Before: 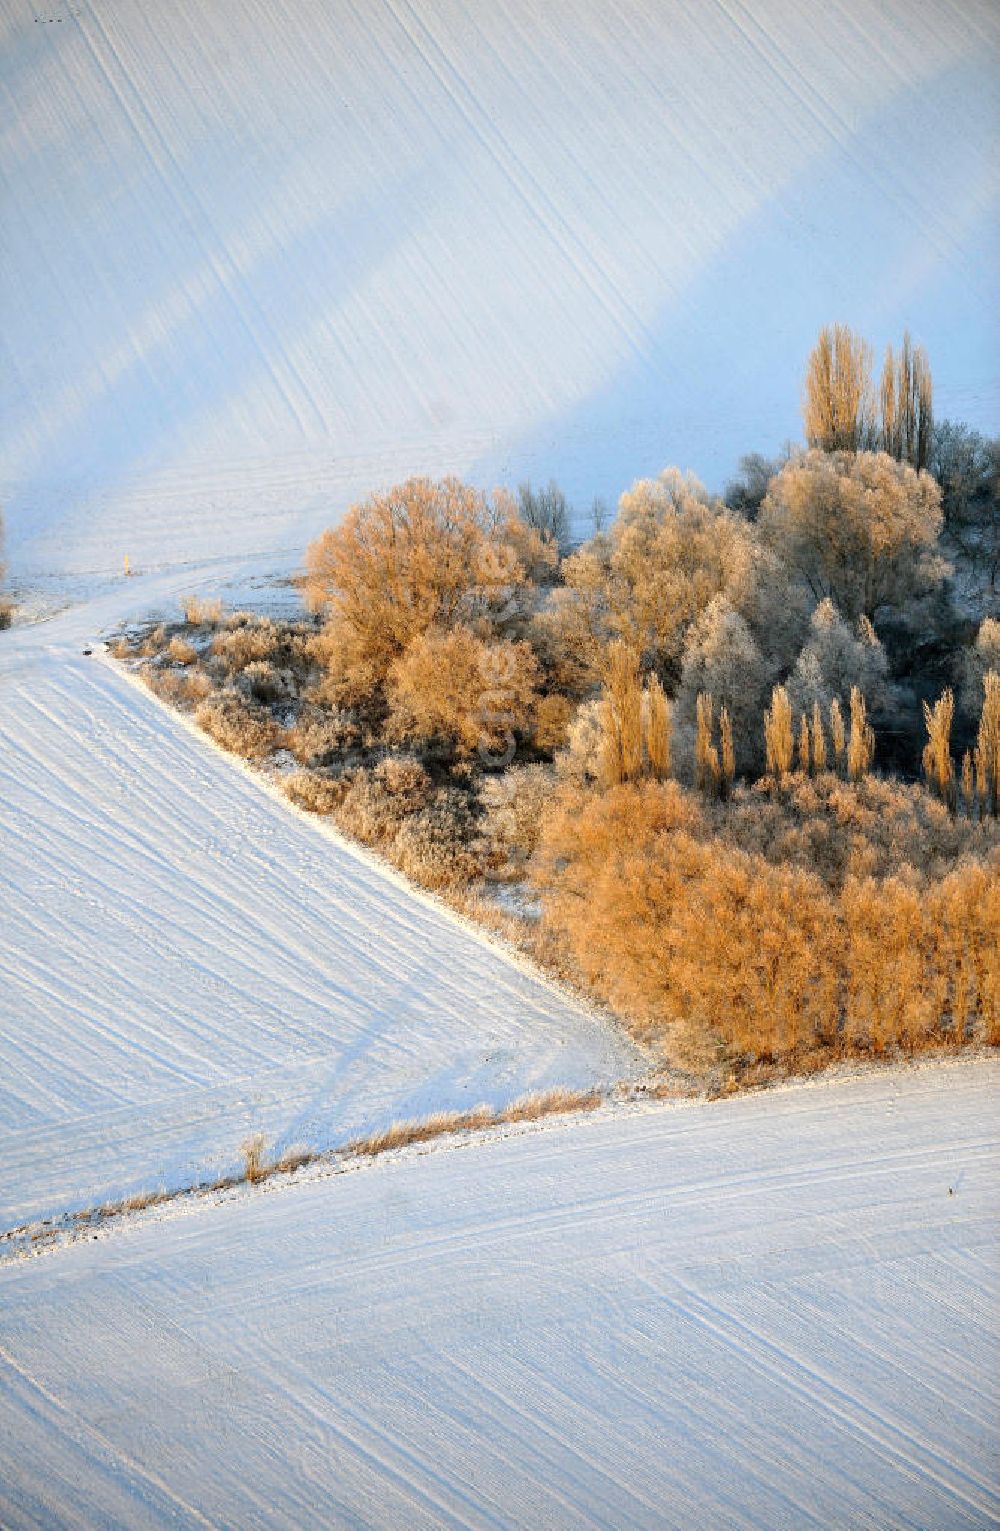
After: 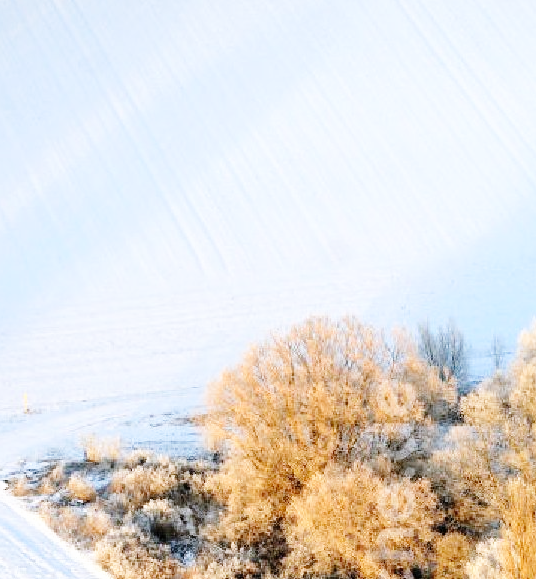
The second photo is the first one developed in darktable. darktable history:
crop: left 10.121%, top 10.631%, right 36.218%, bottom 51.526%
base curve: curves: ch0 [(0, 0) (0.008, 0.007) (0.022, 0.029) (0.048, 0.089) (0.092, 0.197) (0.191, 0.399) (0.275, 0.534) (0.357, 0.65) (0.477, 0.78) (0.542, 0.833) (0.799, 0.973) (1, 1)], preserve colors none
color calibration: illuminant as shot in camera, x 0.358, y 0.373, temperature 4628.91 K
